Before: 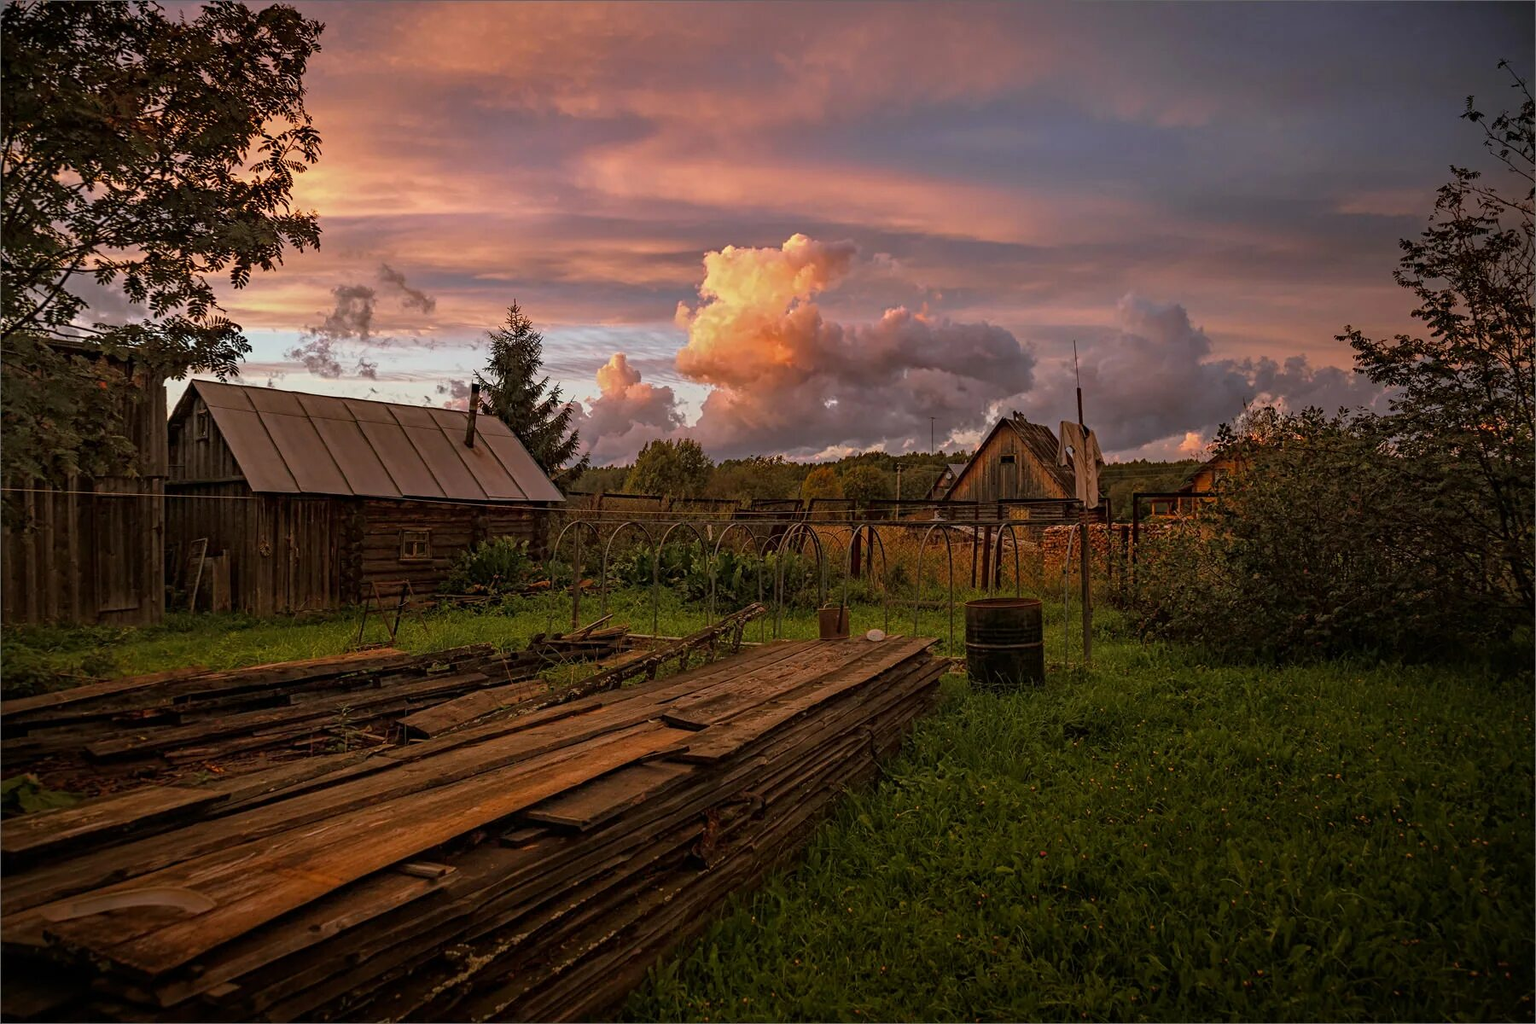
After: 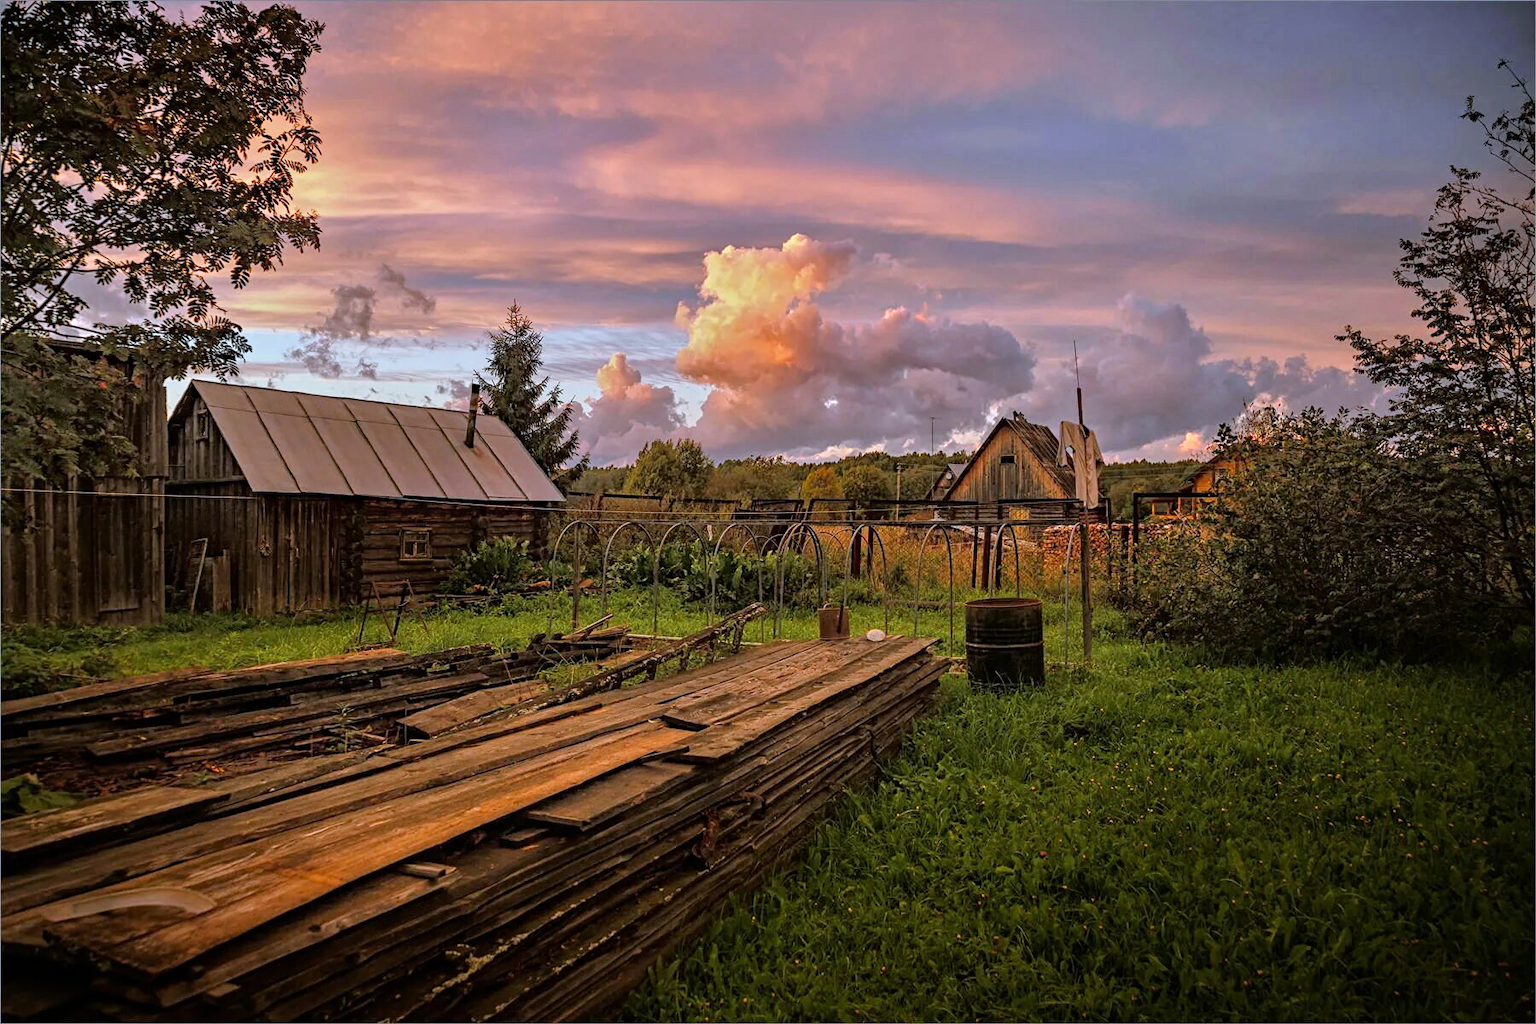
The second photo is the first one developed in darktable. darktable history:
white balance: red 0.931, blue 1.11
tone equalizer: -7 EV 0.15 EV, -6 EV 0.6 EV, -5 EV 1.15 EV, -4 EV 1.33 EV, -3 EV 1.15 EV, -2 EV 0.6 EV, -1 EV 0.15 EV, mask exposure compensation -0.5 EV
